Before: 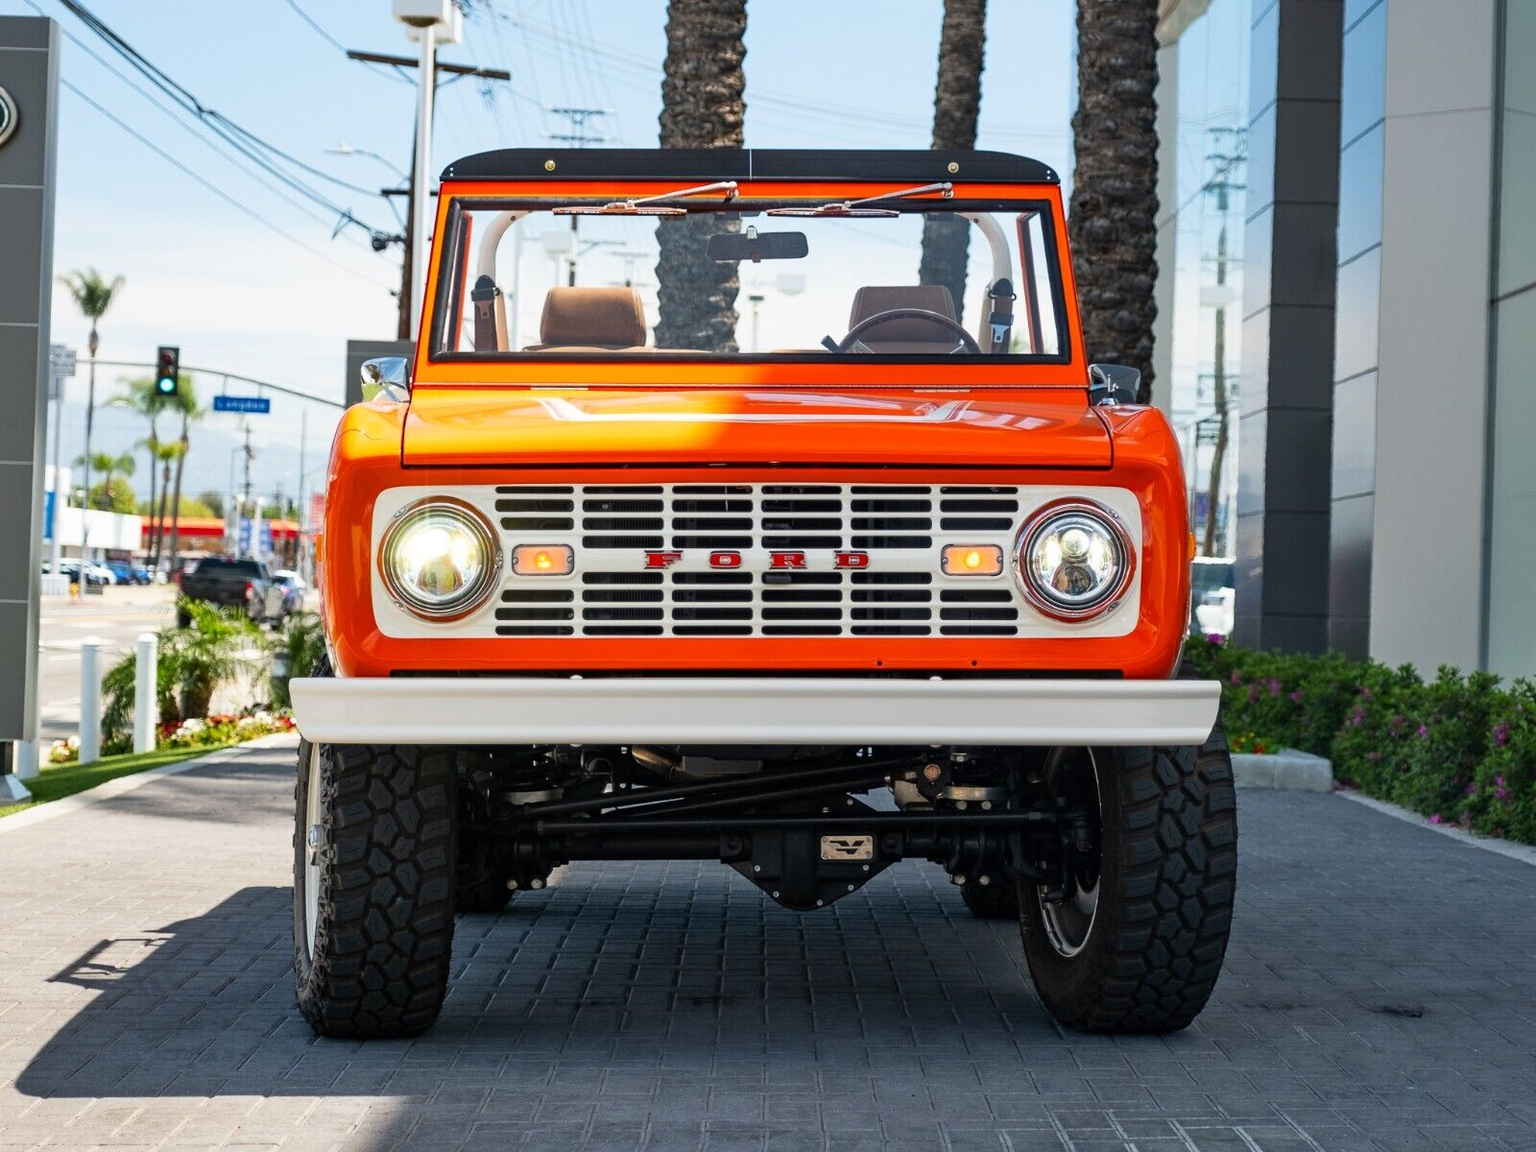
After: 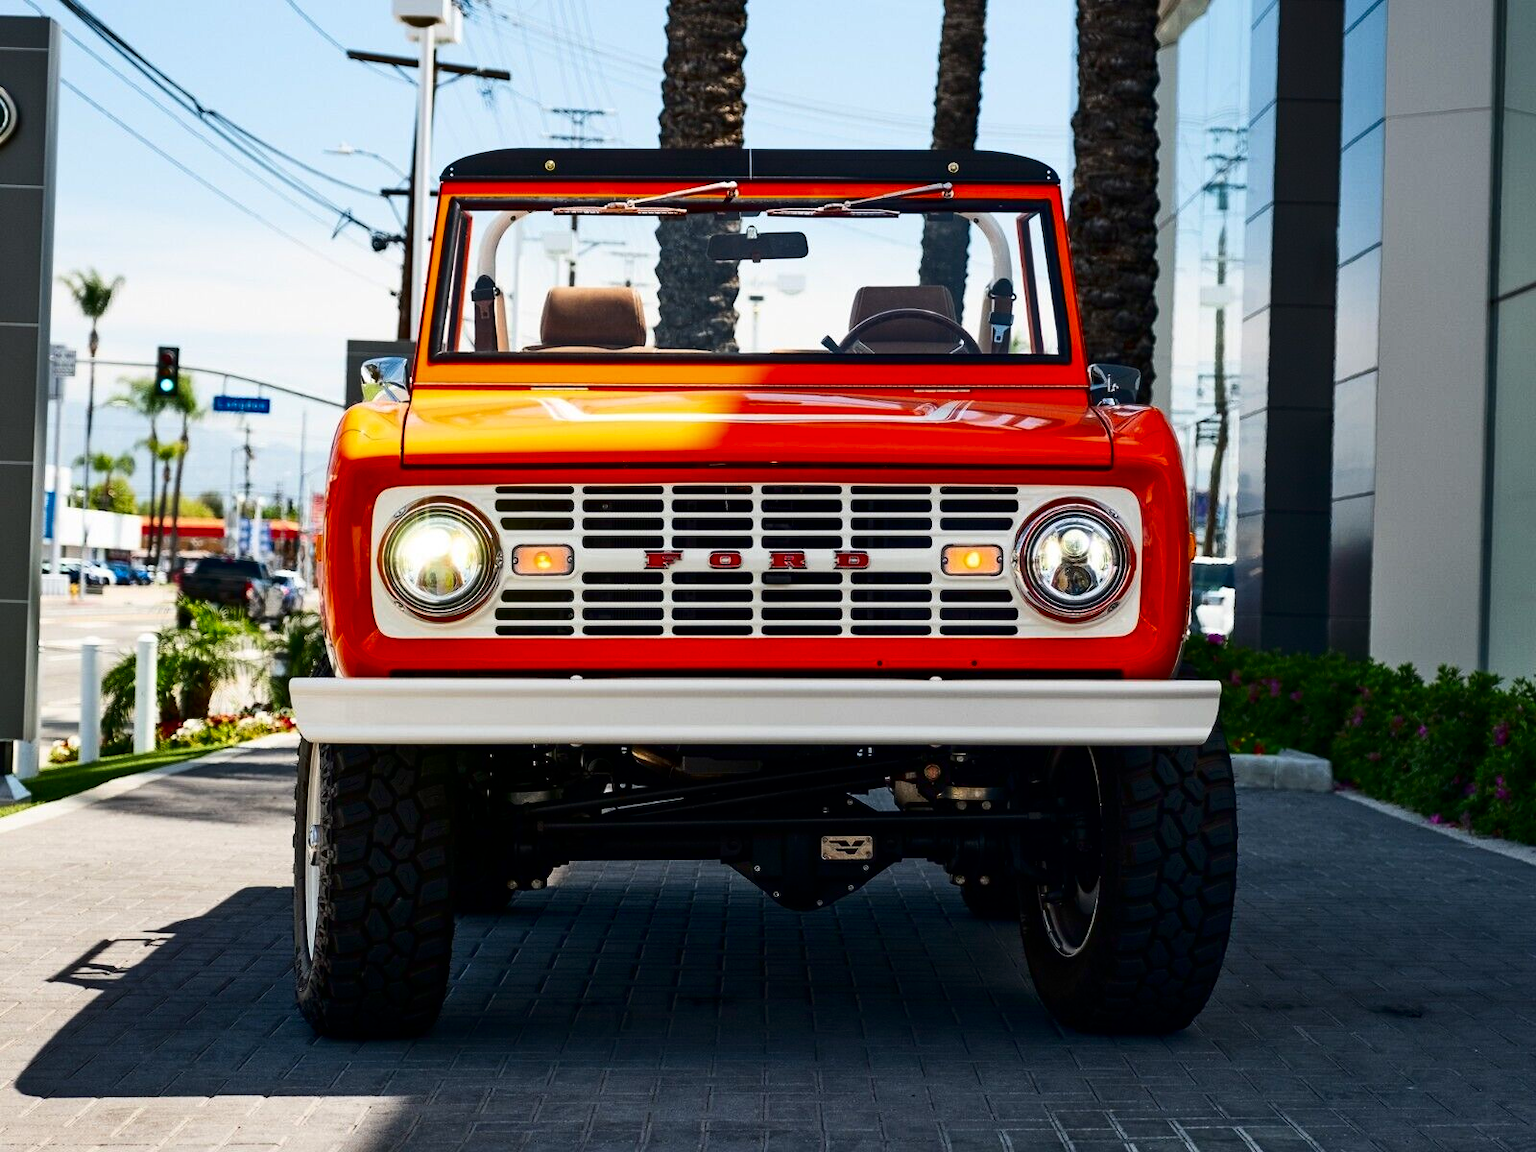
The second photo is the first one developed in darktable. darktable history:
contrast brightness saturation: contrast 0.188, brightness -0.227, saturation 0.107
